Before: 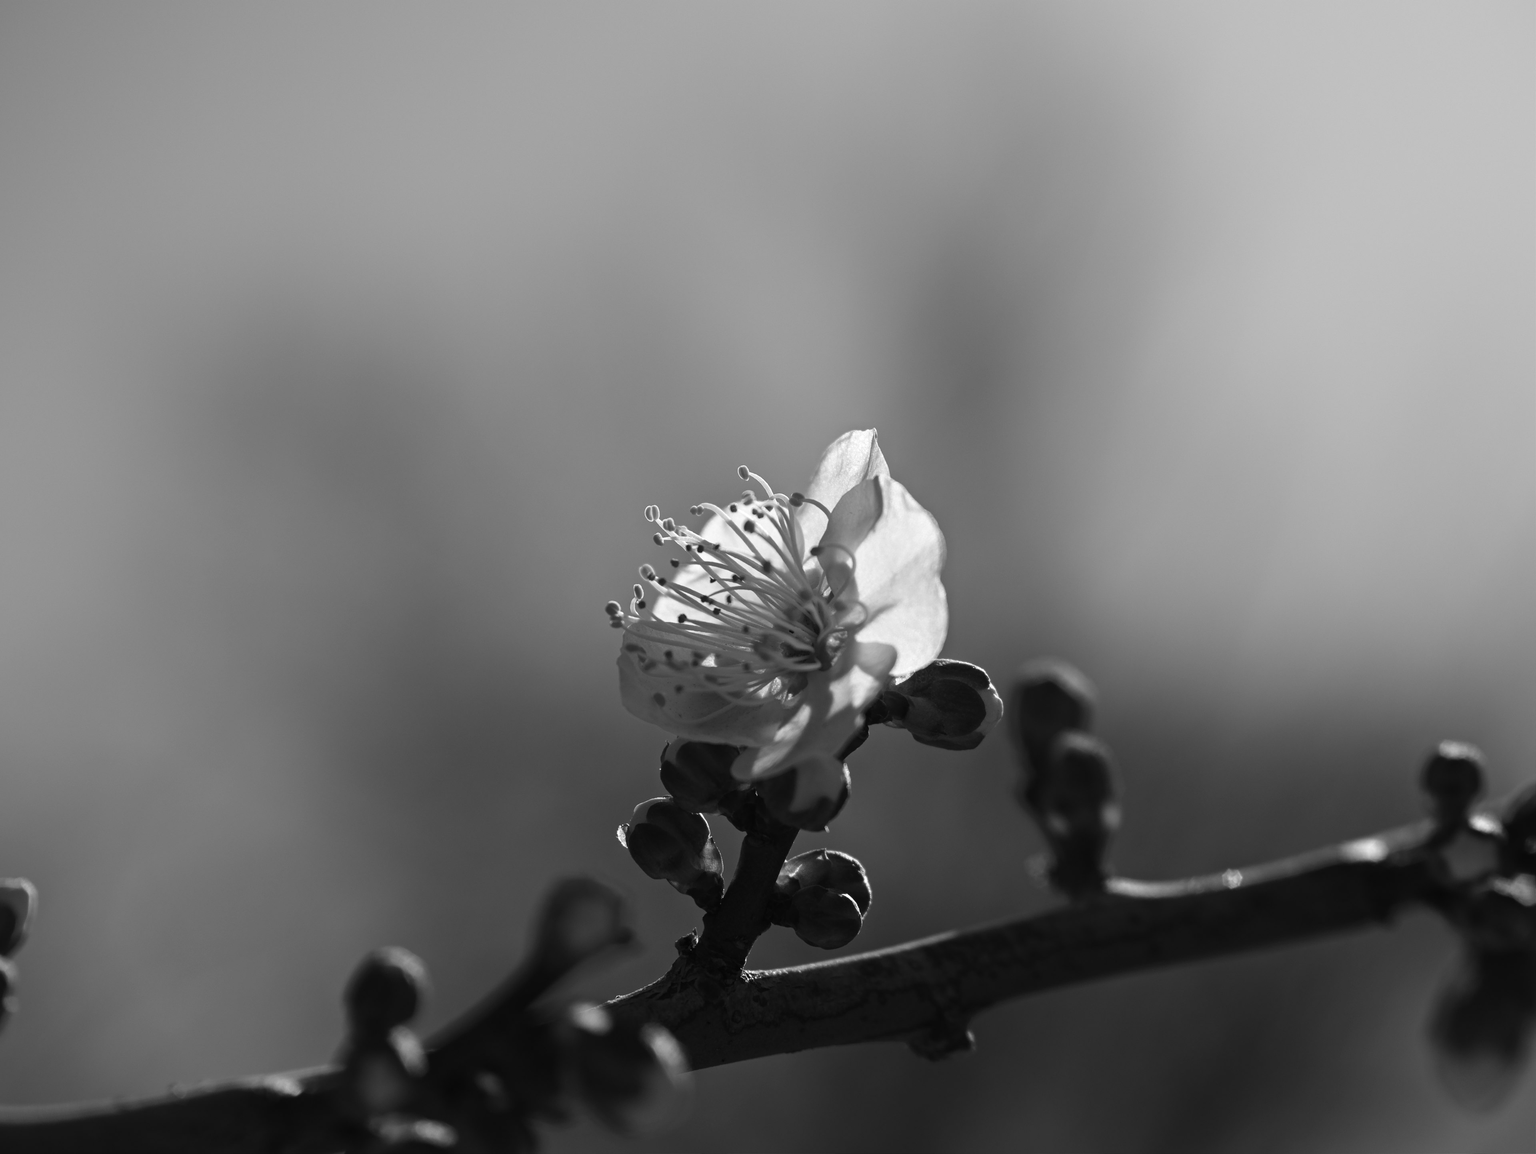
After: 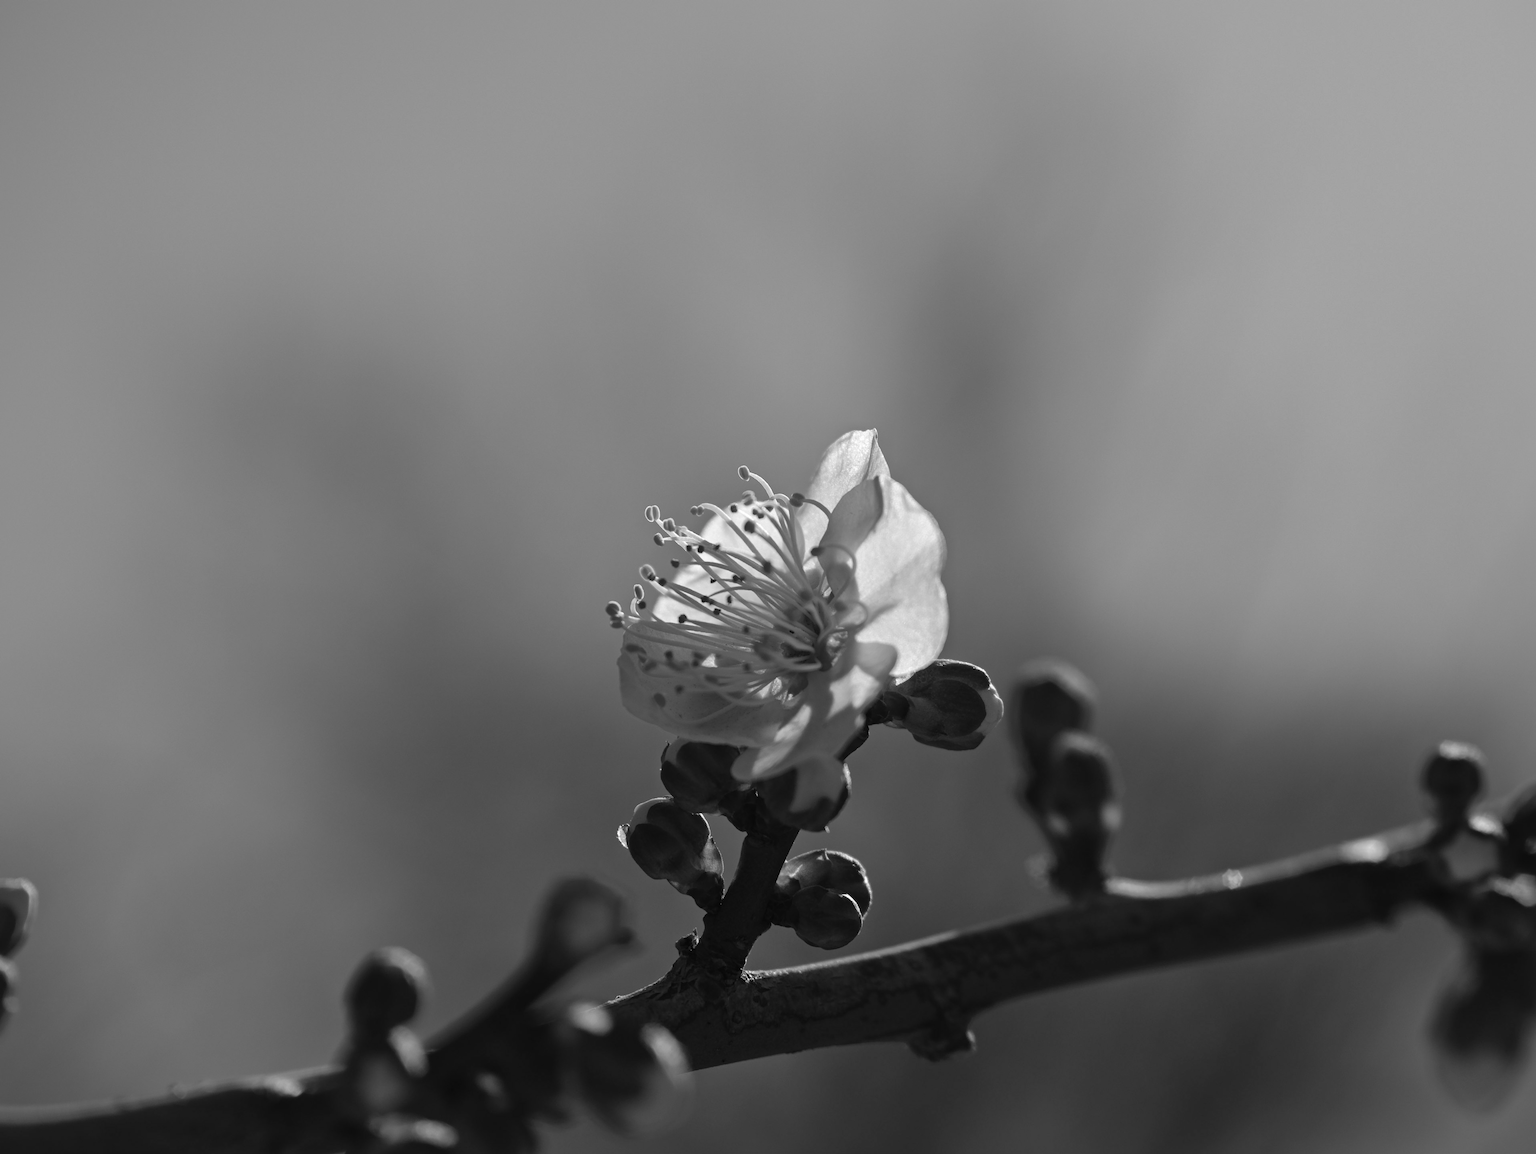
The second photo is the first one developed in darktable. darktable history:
shadows and highlights: shadows 39.47, highlights -59.93
color balance rgb: linear chroma grading › global chroma 0.741%, perceptual saturation grading › global saturation 29.369%
